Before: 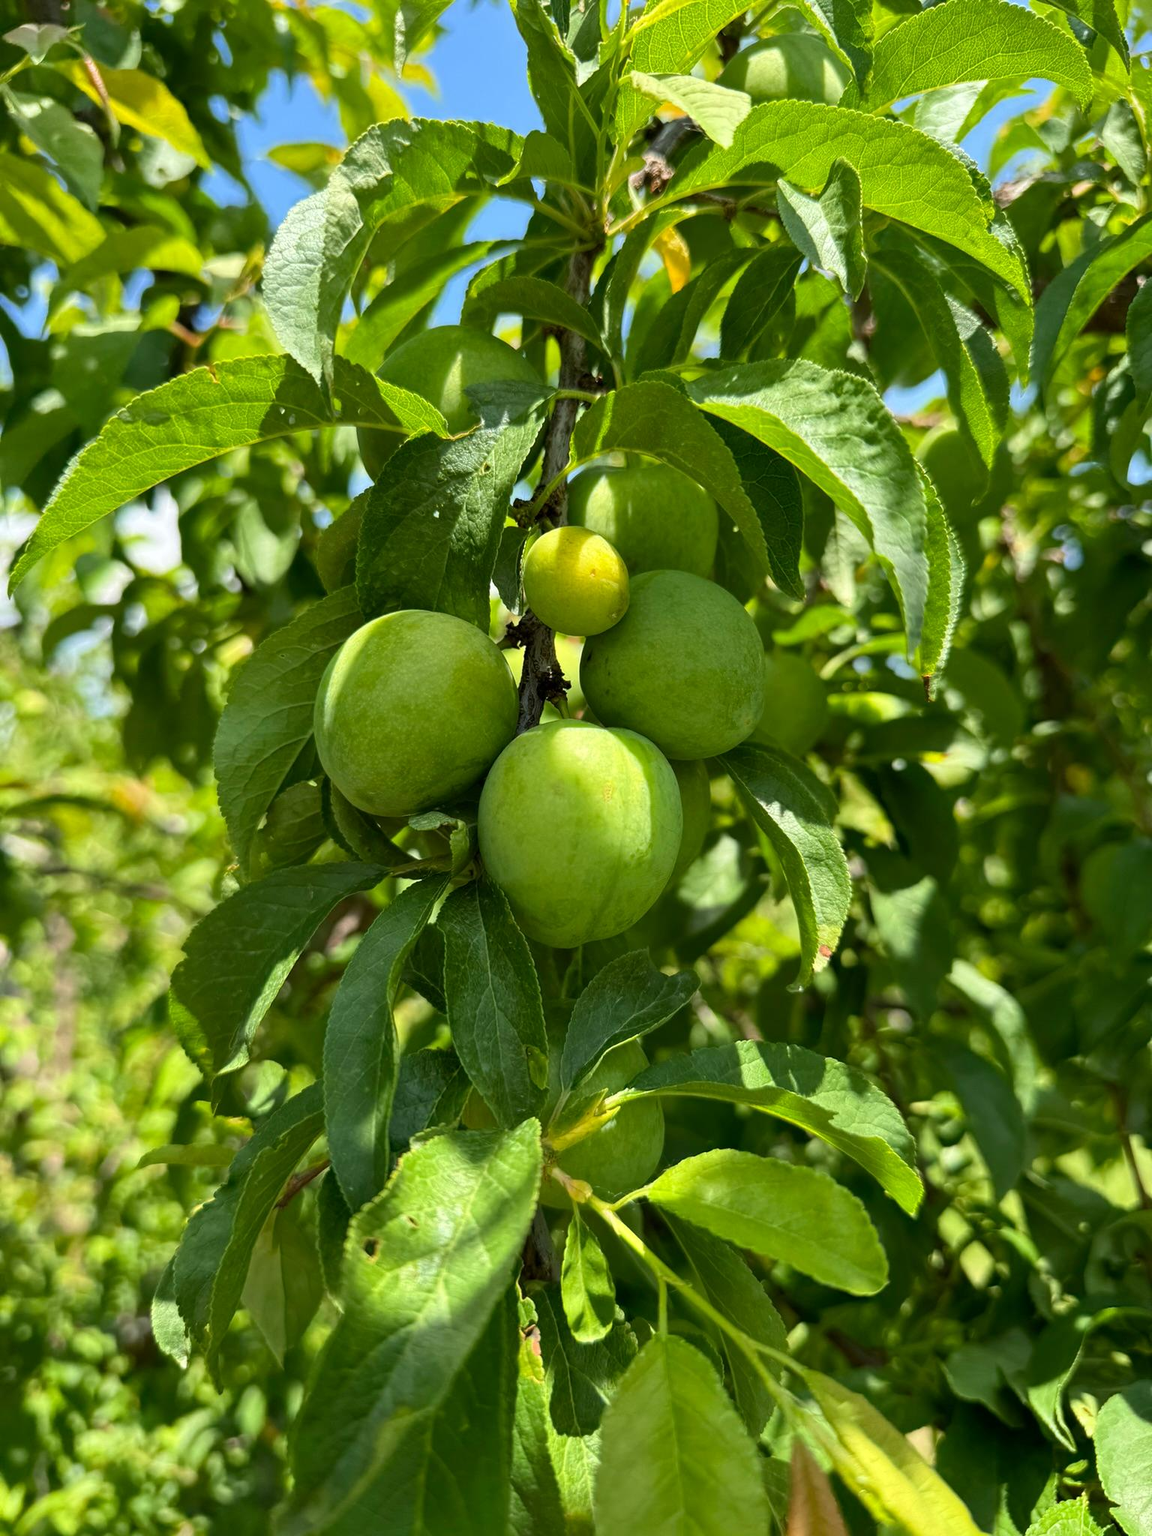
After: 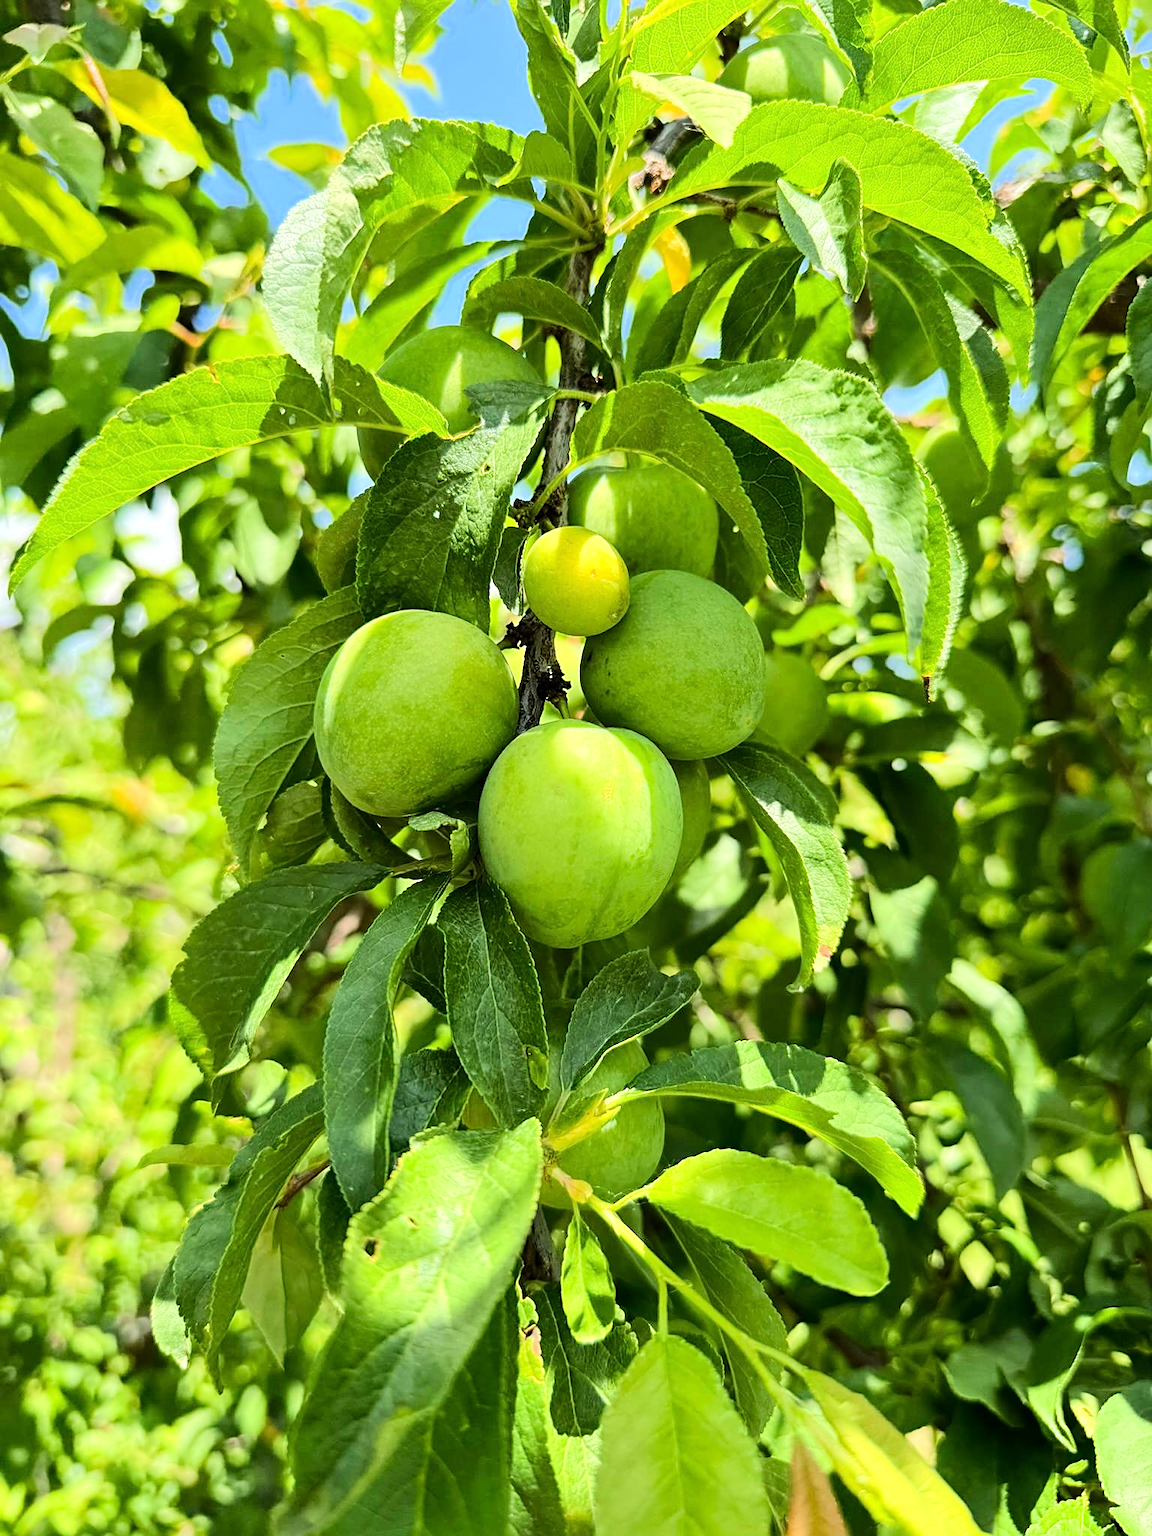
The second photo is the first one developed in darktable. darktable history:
sharpen: on, module defaults
tone equalizer: -7 EV 0.153 EV, -6 EV 0.615 EV, -5 EV 1.15 EV, -4 EV 1.36 EV, -3 EV 1.15 EV, -2 EV 0.6 EV, -1 EV 0.145 EV, edges refinement/feathering 500, mask exposure compensation -1.57 EV, preserve details no
